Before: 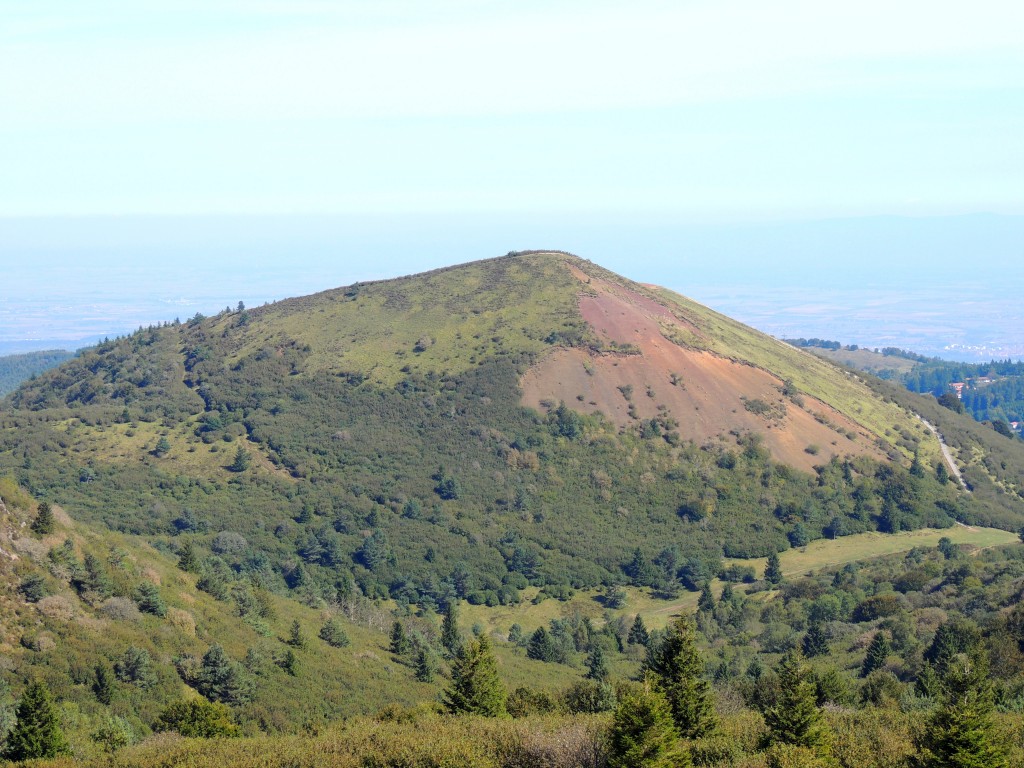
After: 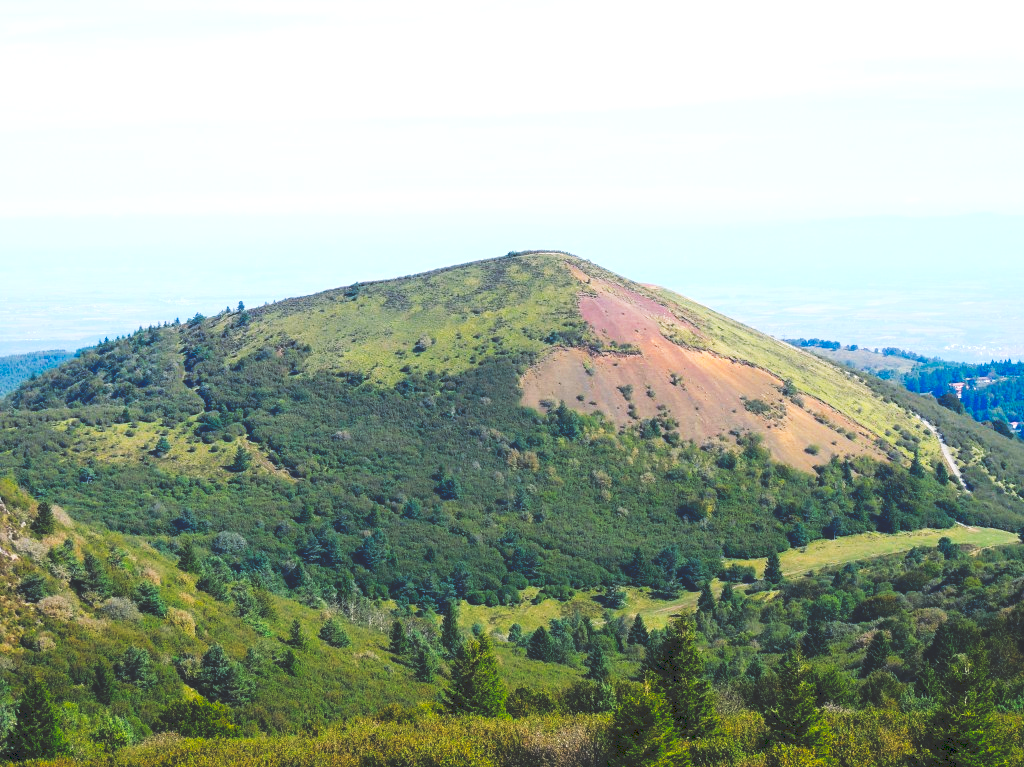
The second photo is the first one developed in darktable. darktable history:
crop: bottom 0.066%
tone curve: curves: ch0 [(0, 0) (0.003, 0.183) (0.011, 0.183) (0.025, 0.184) (0.044, 0.188) (0.069, 0.197) (0.1, 0.204) (0.136, 0.212) (0.177, 0.226) (0.224, 0.24) (0.277, 0.273) (0.335, 0.322) (0.399, 0.388) (0.468, 0.468) (0.543, 0.579) (0.623, 0.686) (0.709, 0.792) (0.801, 0.877) (0.898, 0.939) (1, 1)], preserve colors none
color balance rgb: power › luminance -7.57%, power › chroma 1.111%, power › hue 217.62°, perceptual saturation grading › global saturation 29.388%, perceptual brilliance grading › highlights 9.471%, perceptual brilliance grading › shadows -4.593%, global vibrance 9.698%
